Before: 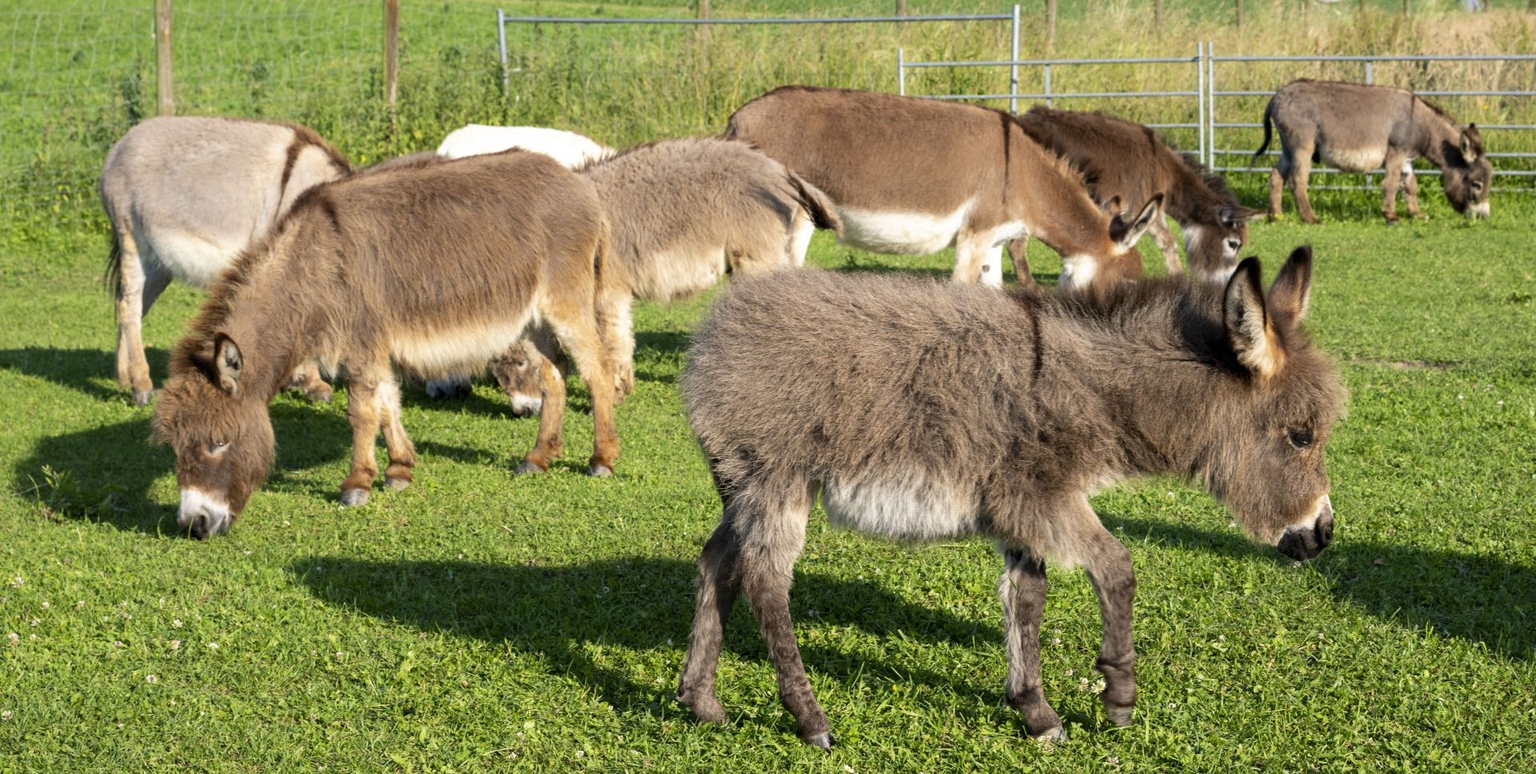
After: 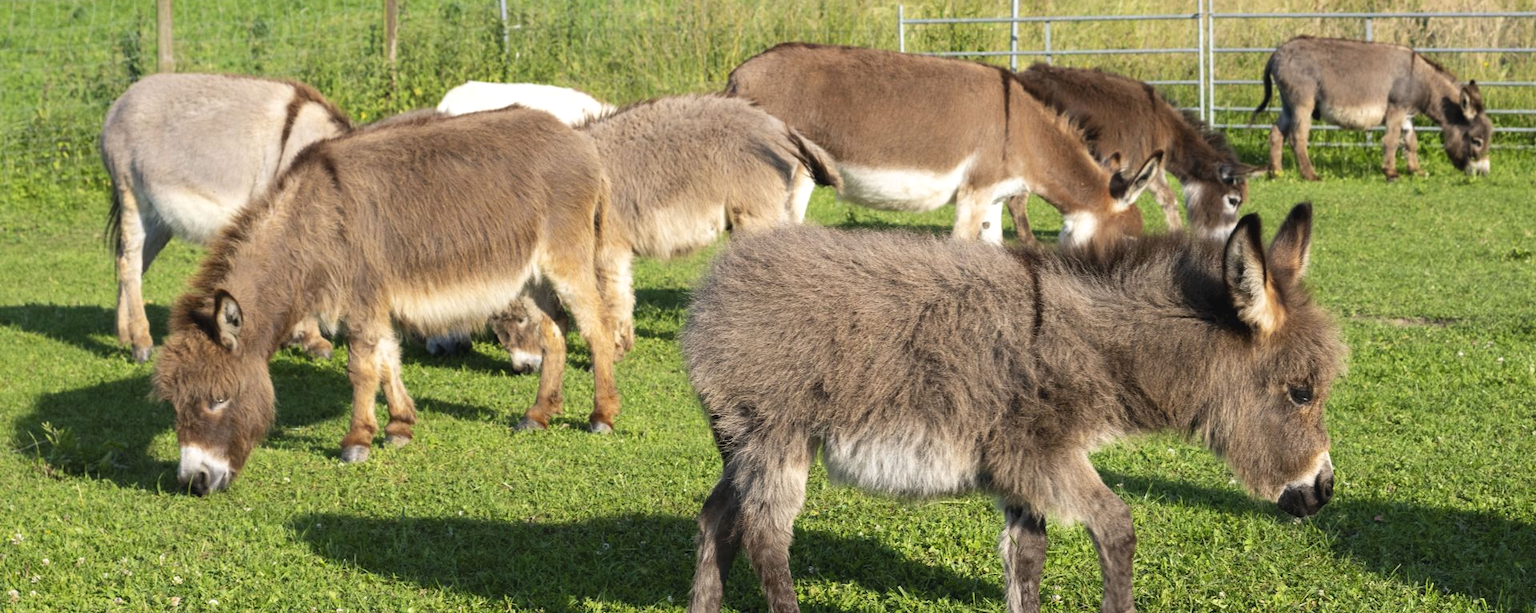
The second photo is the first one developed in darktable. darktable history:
crop and rotate: top 5.653%, bottom 14.961%
exposure: black level correction -0.004, exposure 0.051 EV, compensate highlight preservation false
